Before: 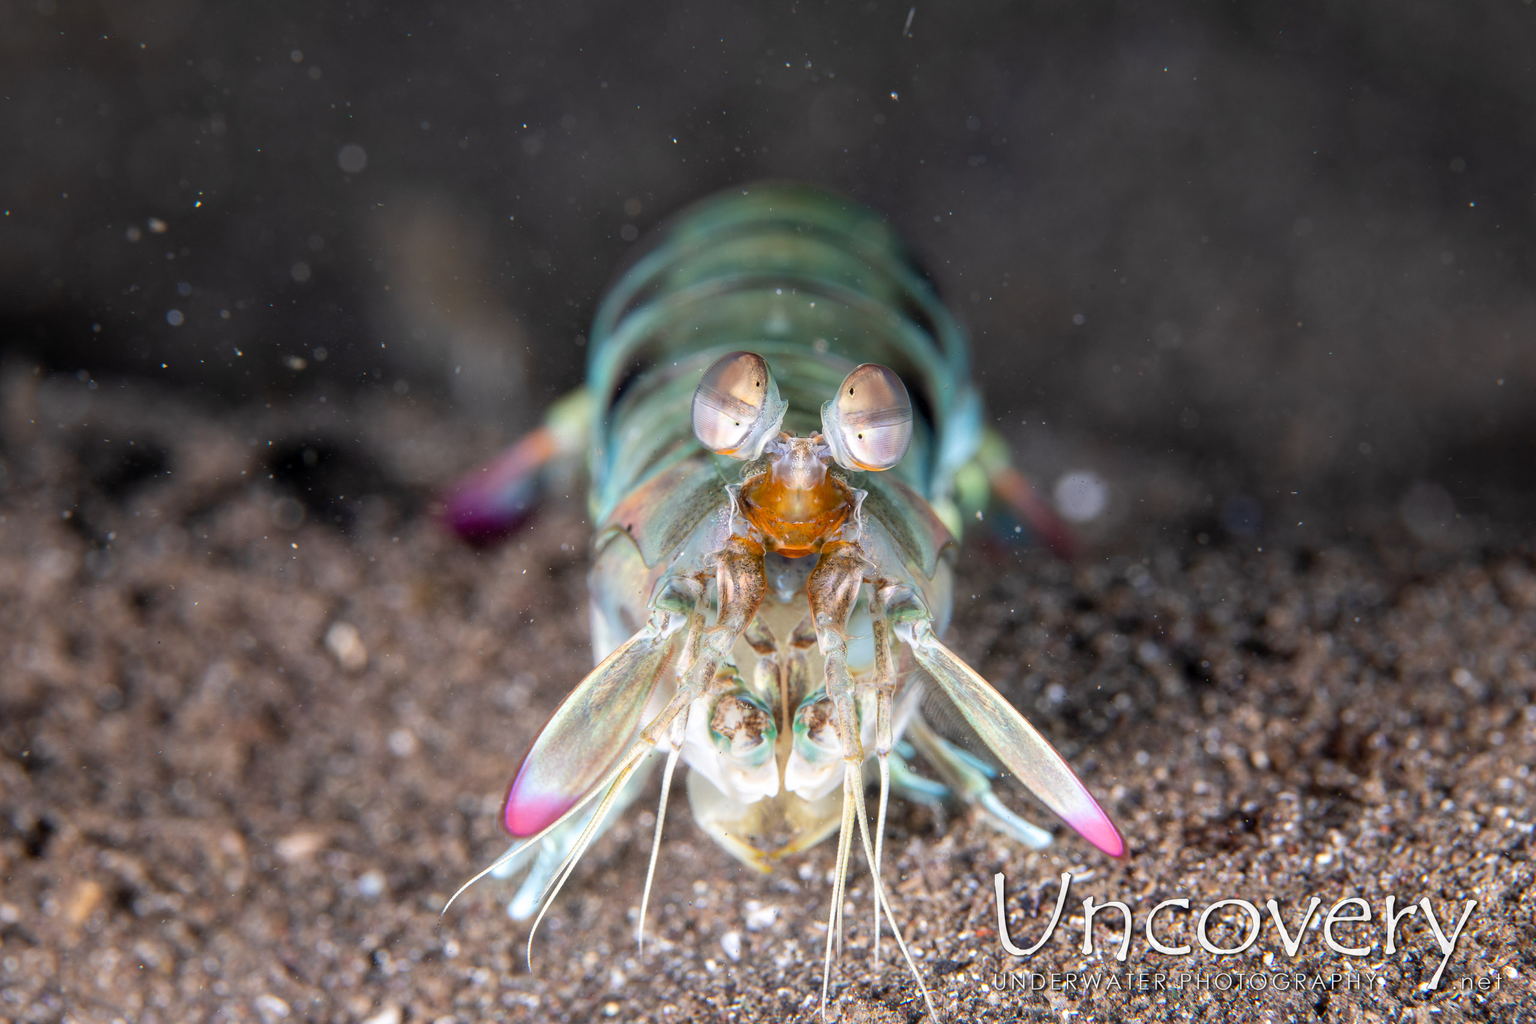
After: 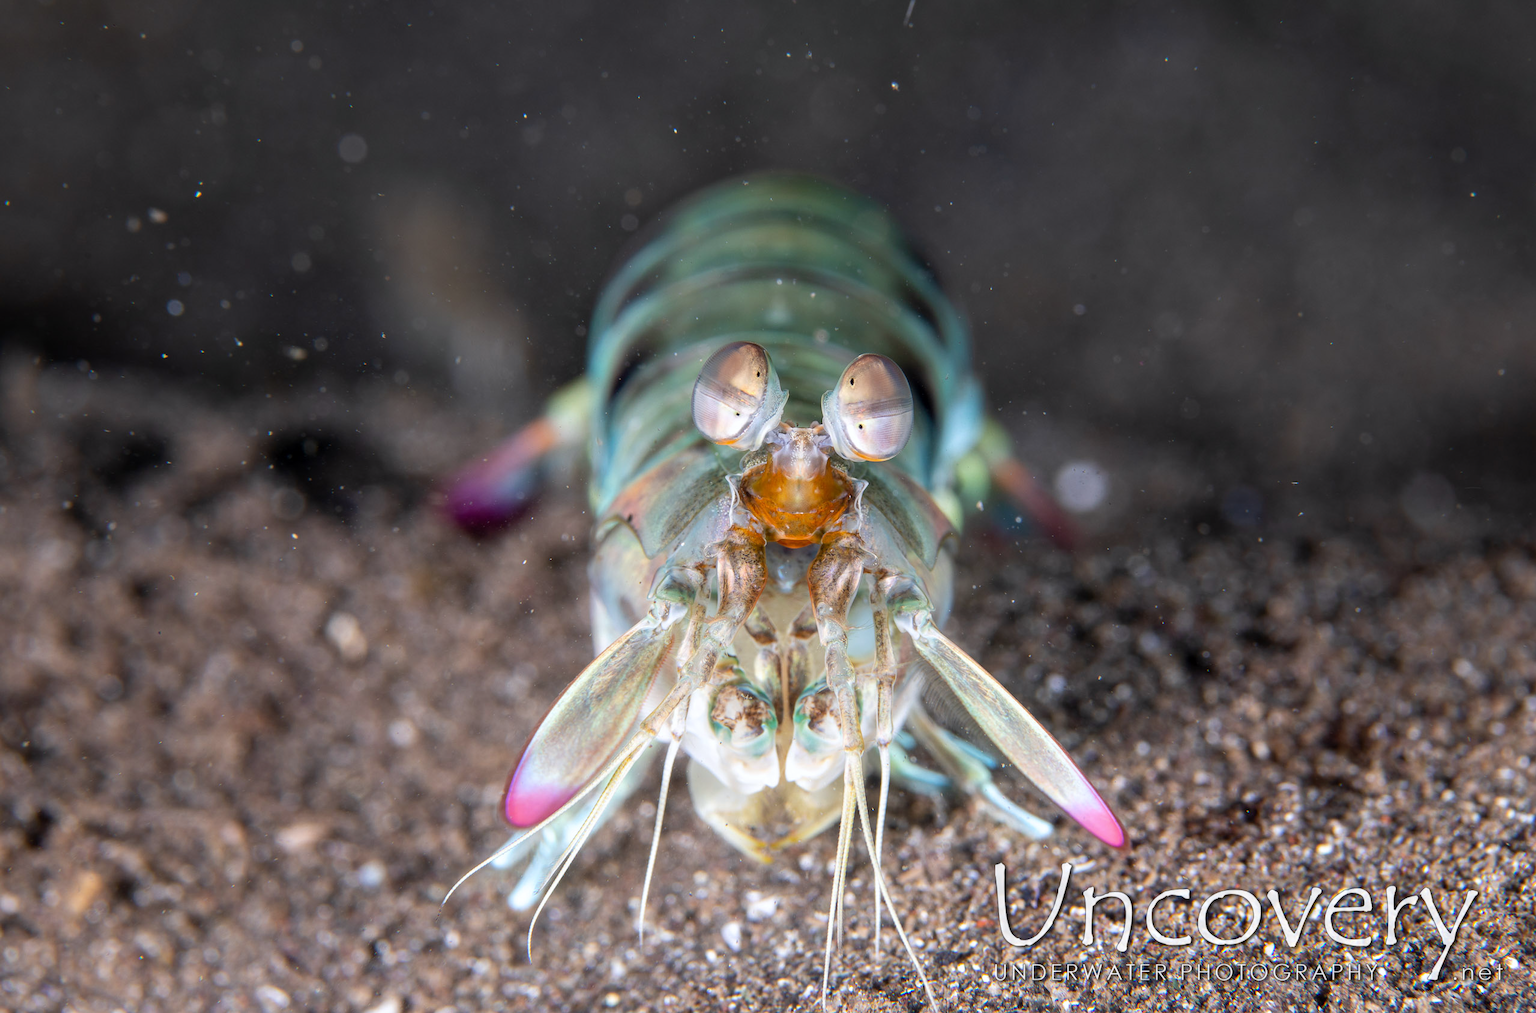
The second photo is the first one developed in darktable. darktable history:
crop: top 1.049%, right 0.001%
white balance: red 0.988, blue 1.017
